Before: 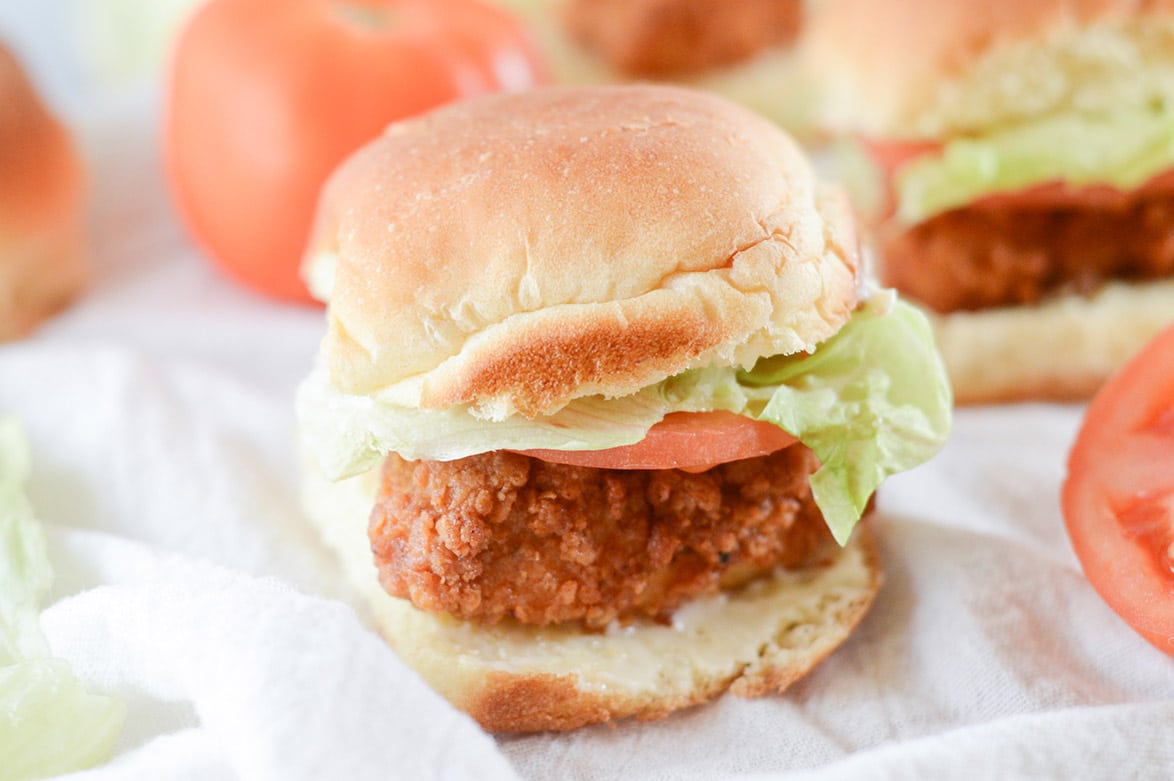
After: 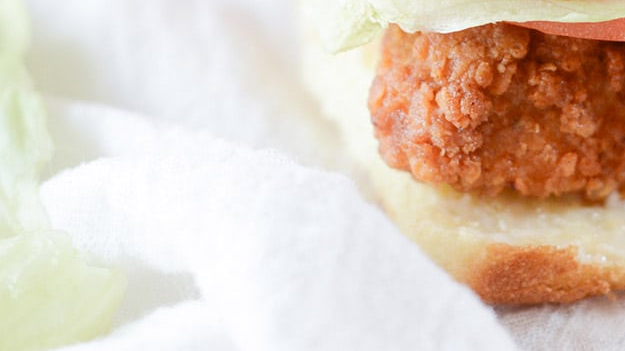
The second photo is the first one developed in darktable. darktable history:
crop and rotate: top 54.879%, right 46.714%, bottom 0.148%
